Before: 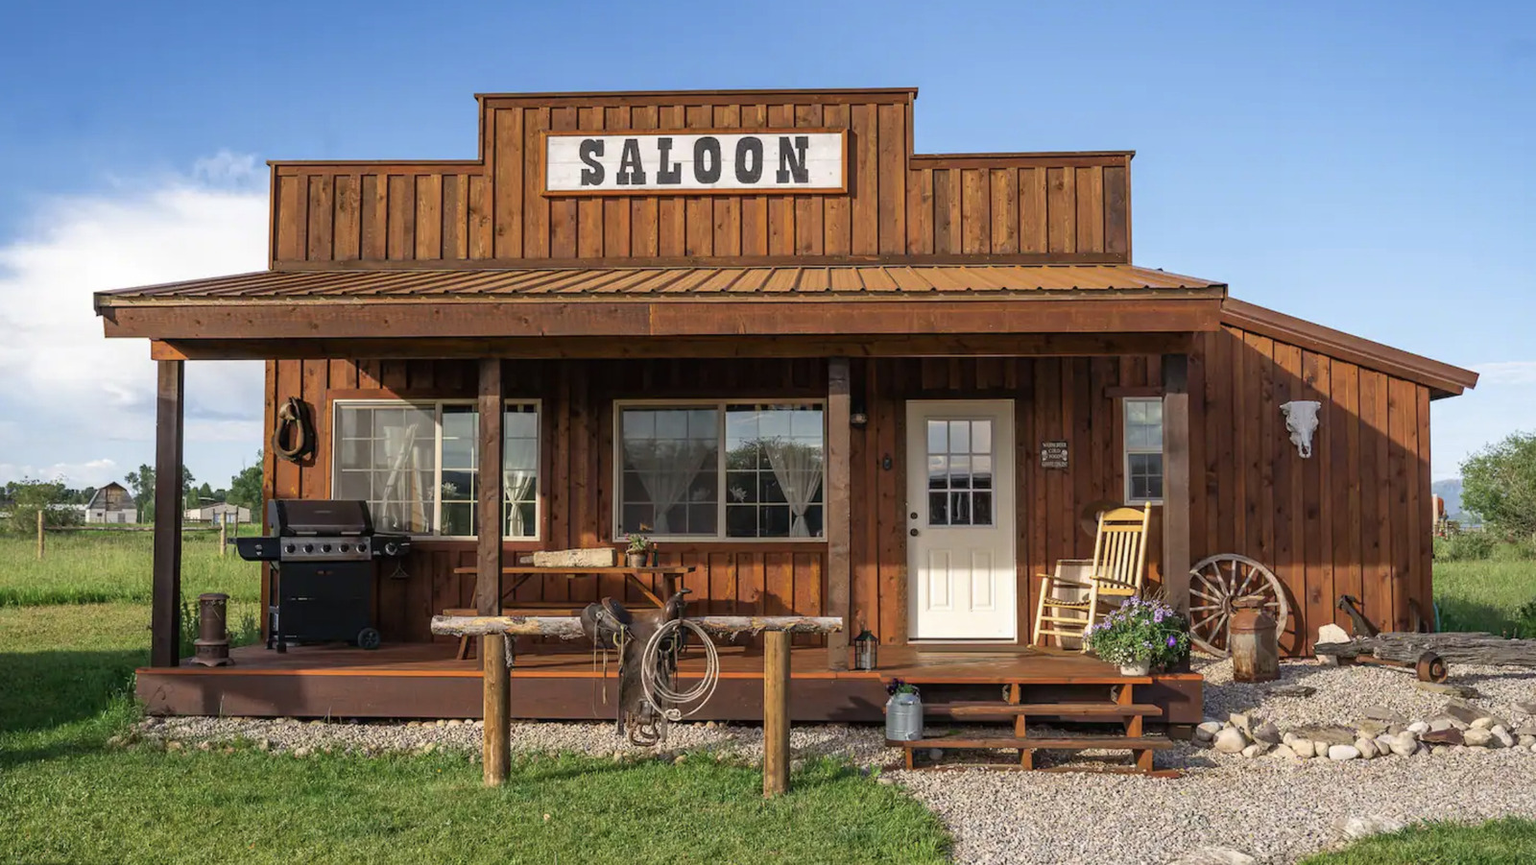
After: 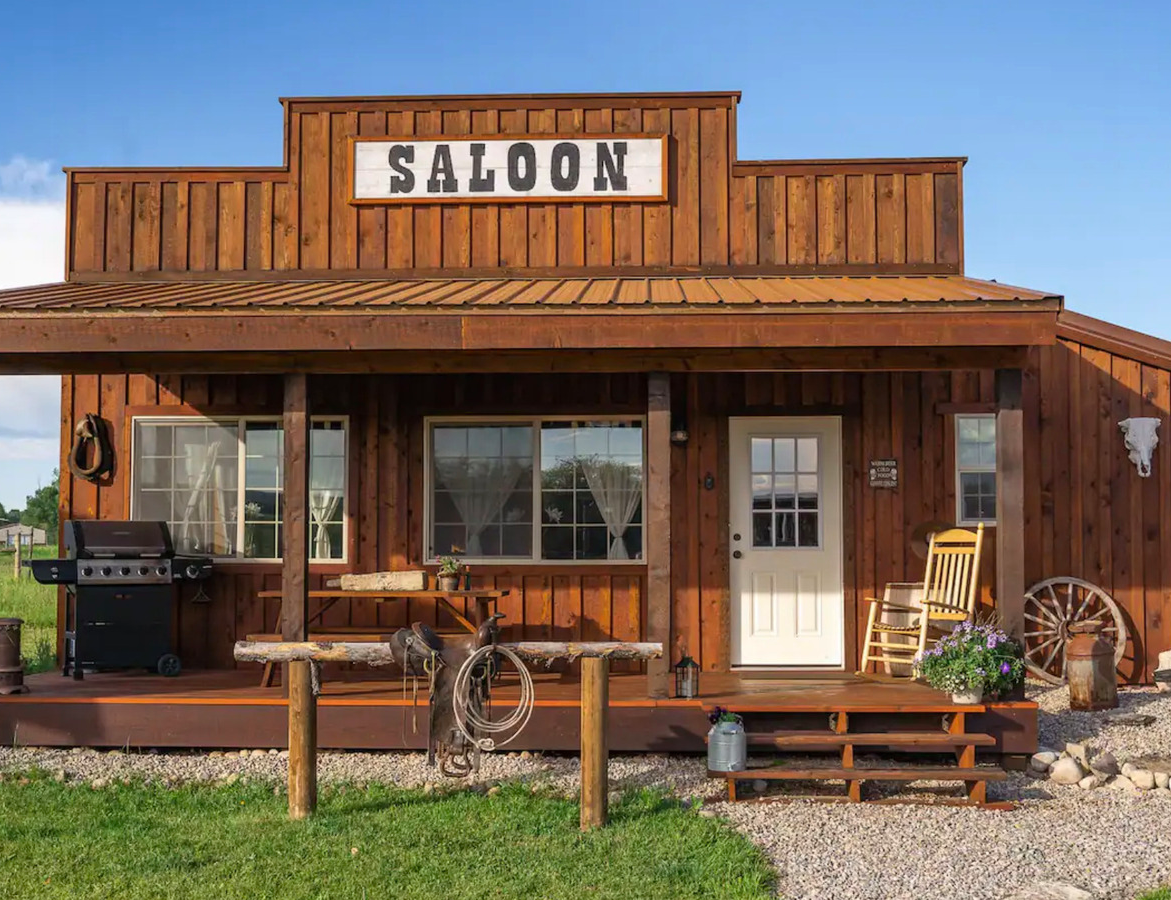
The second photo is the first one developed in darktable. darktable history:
white balance: emerald 1
crop: left 13.443%, right 13.31%
local contrast: mode bilateral grid, contrast 15, coarseness 36, detail 105%, midtone range 0.2
